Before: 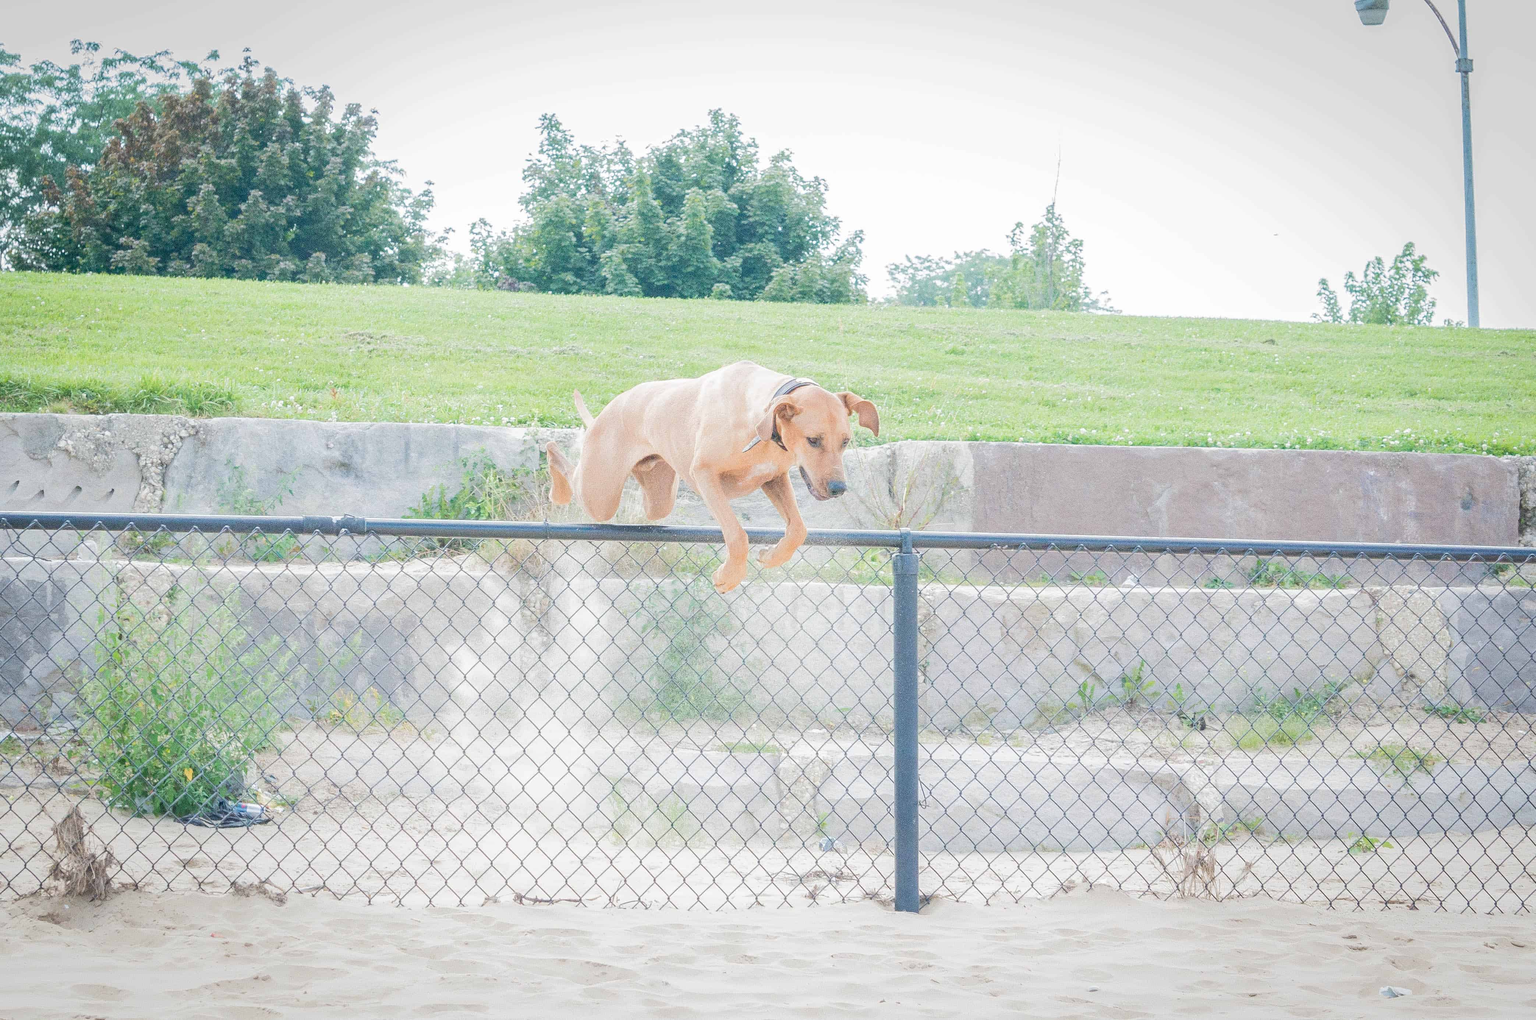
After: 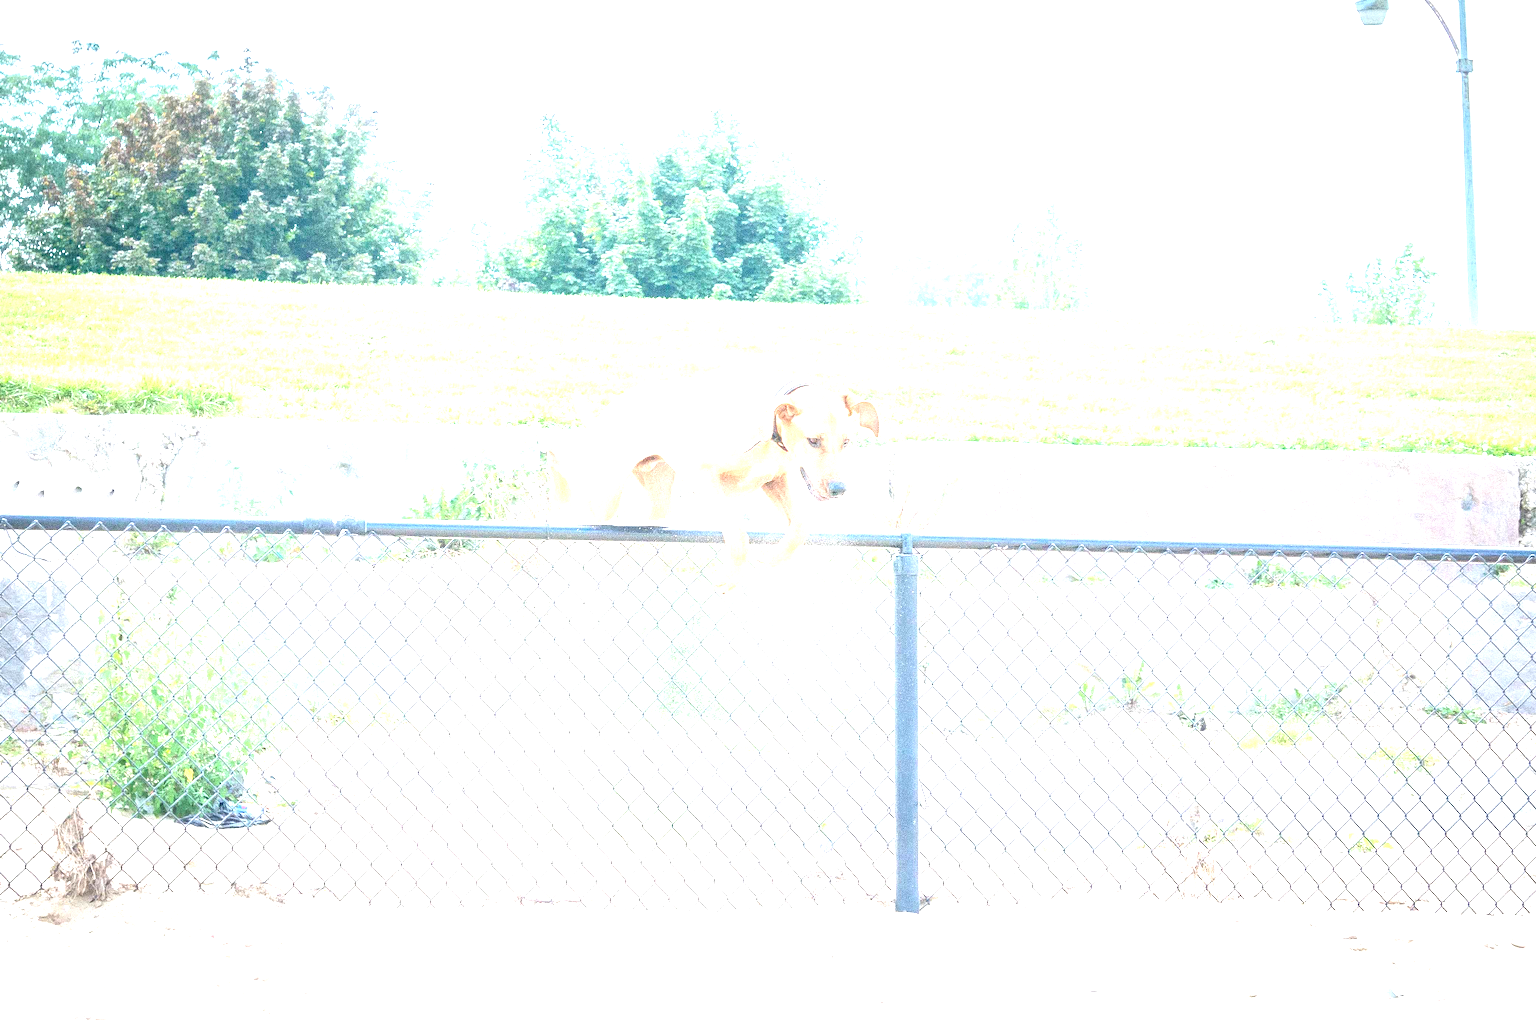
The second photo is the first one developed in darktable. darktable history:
contrast equalizer: y [[0.5 ×6], [0.5 ×6], [0.5, 0.5, 0.501, 0.545, 0.707, 0.863], [0 ×6], [0 ×6]]
exposure: black level correction 0, exposure 1.45 EV, compensate exposure bias true, compensate highlight preservation false
